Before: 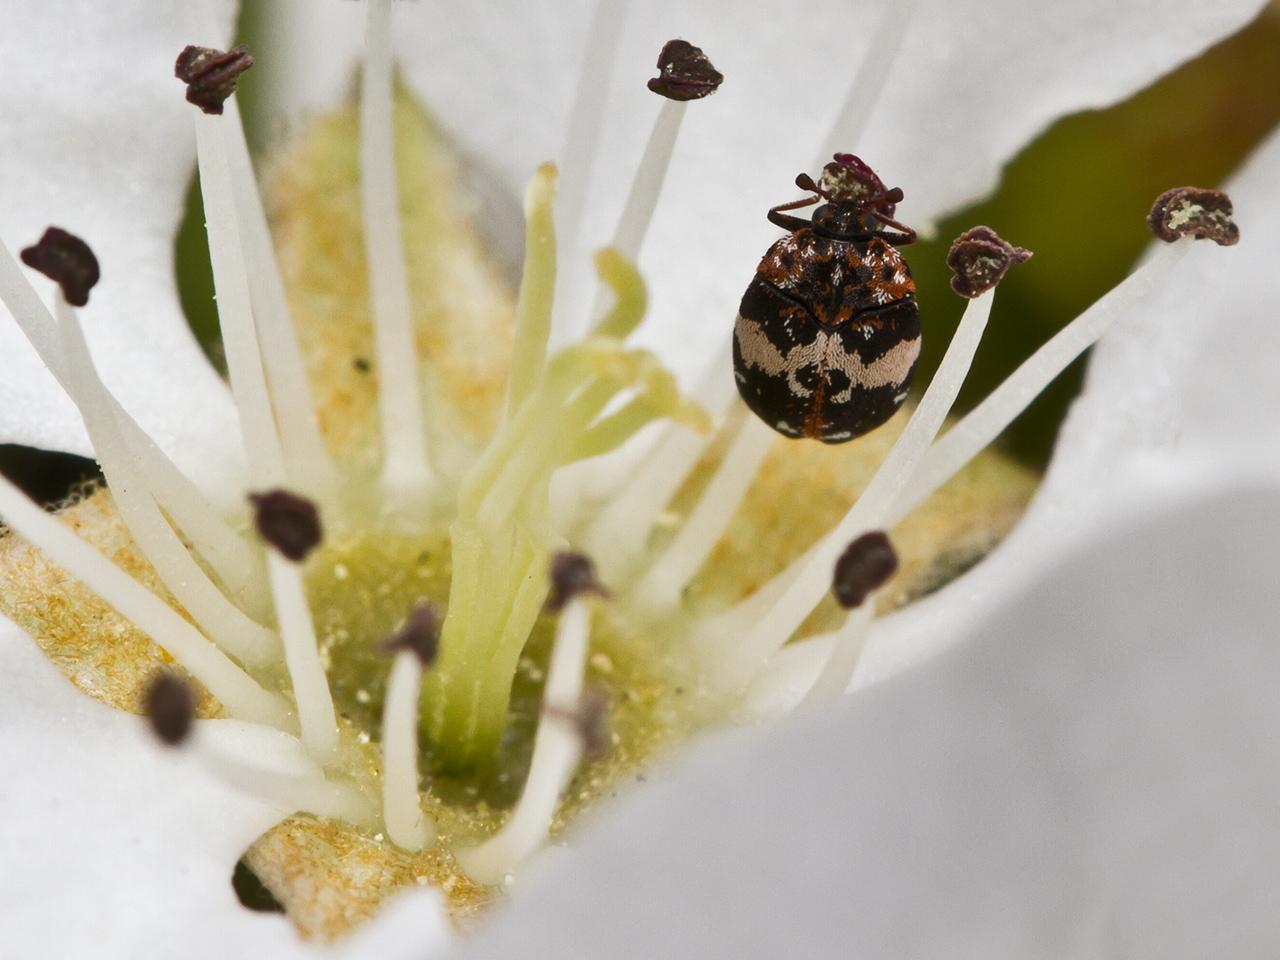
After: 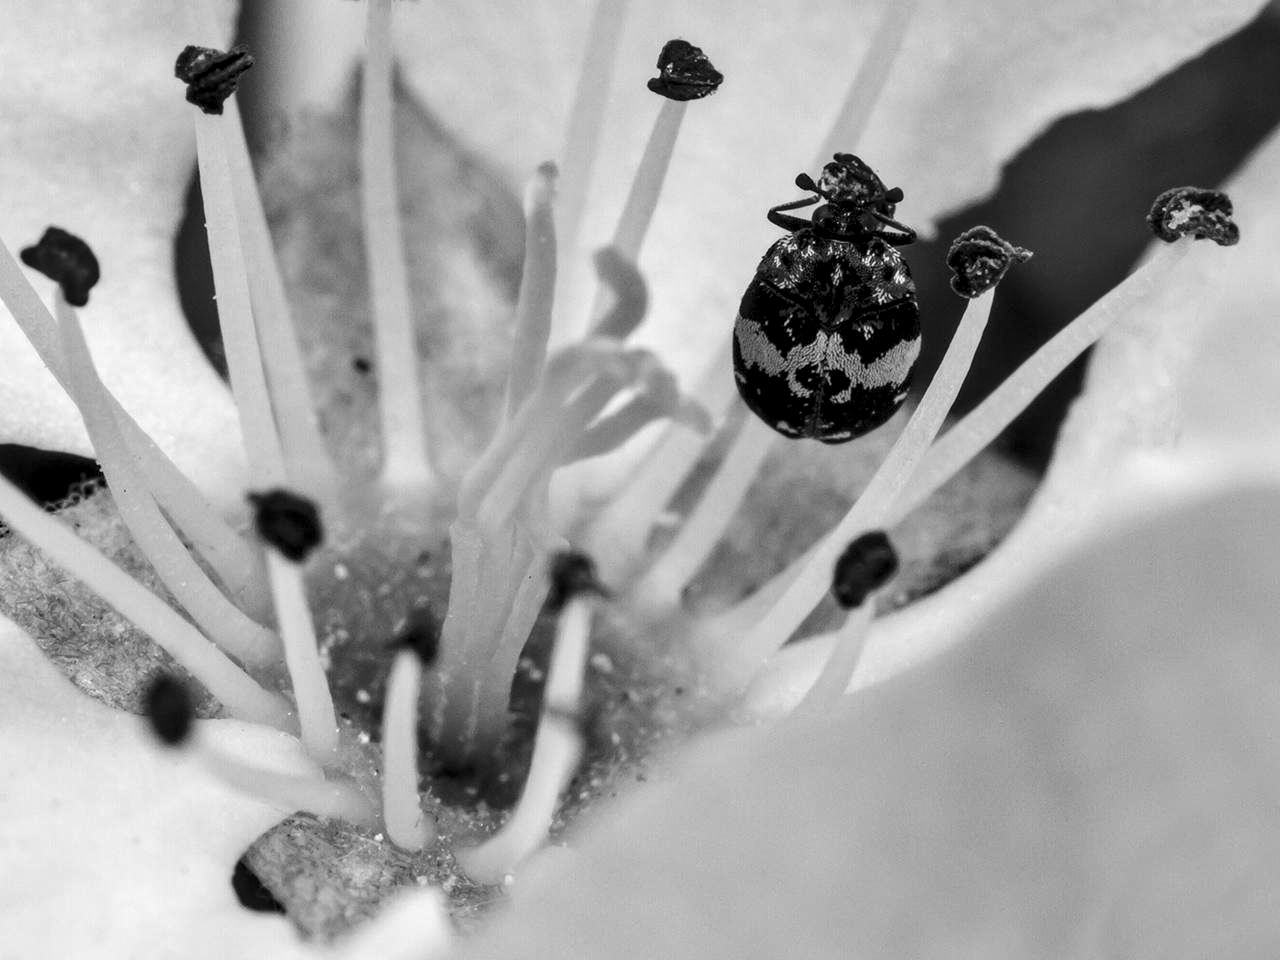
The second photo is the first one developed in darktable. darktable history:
local contrast: highlights 60%, shadows 60%, detail 160%
color calibration: output gray [0.22, 0.42, 0.37, 0], gray › normalize channels true, illuminant same as pipeline (D50), adaptation XYZ, x 0.346, y 0.359, gamut compression 0
